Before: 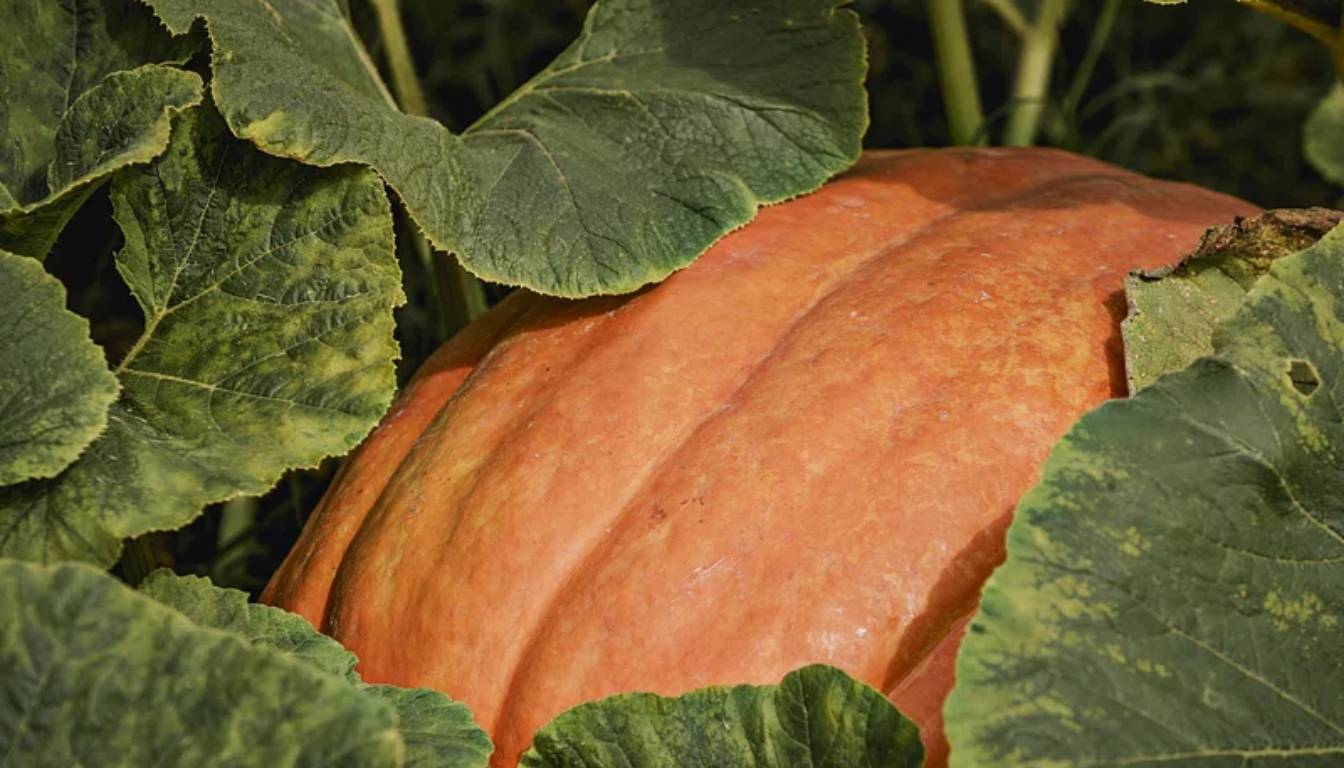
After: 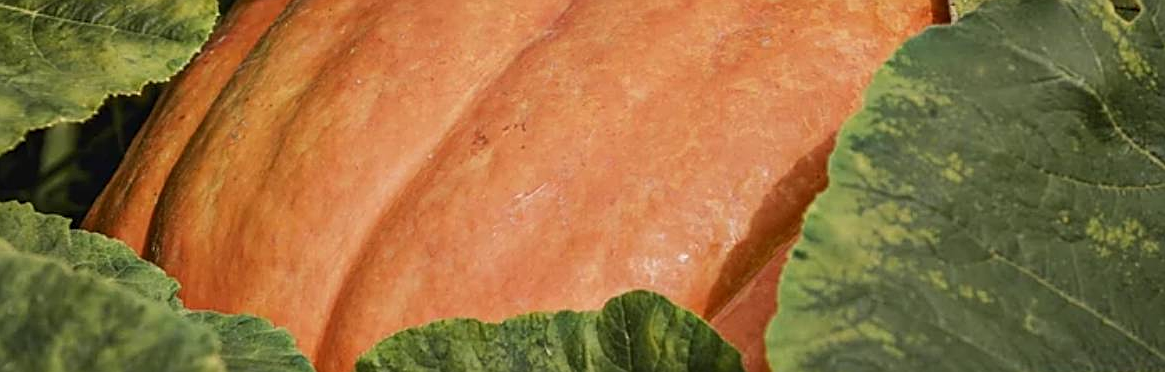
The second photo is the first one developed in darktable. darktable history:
sharpen: on, module defaults
crop and rotate: left 13.293%, top 48.706%, bottom 2.81%
